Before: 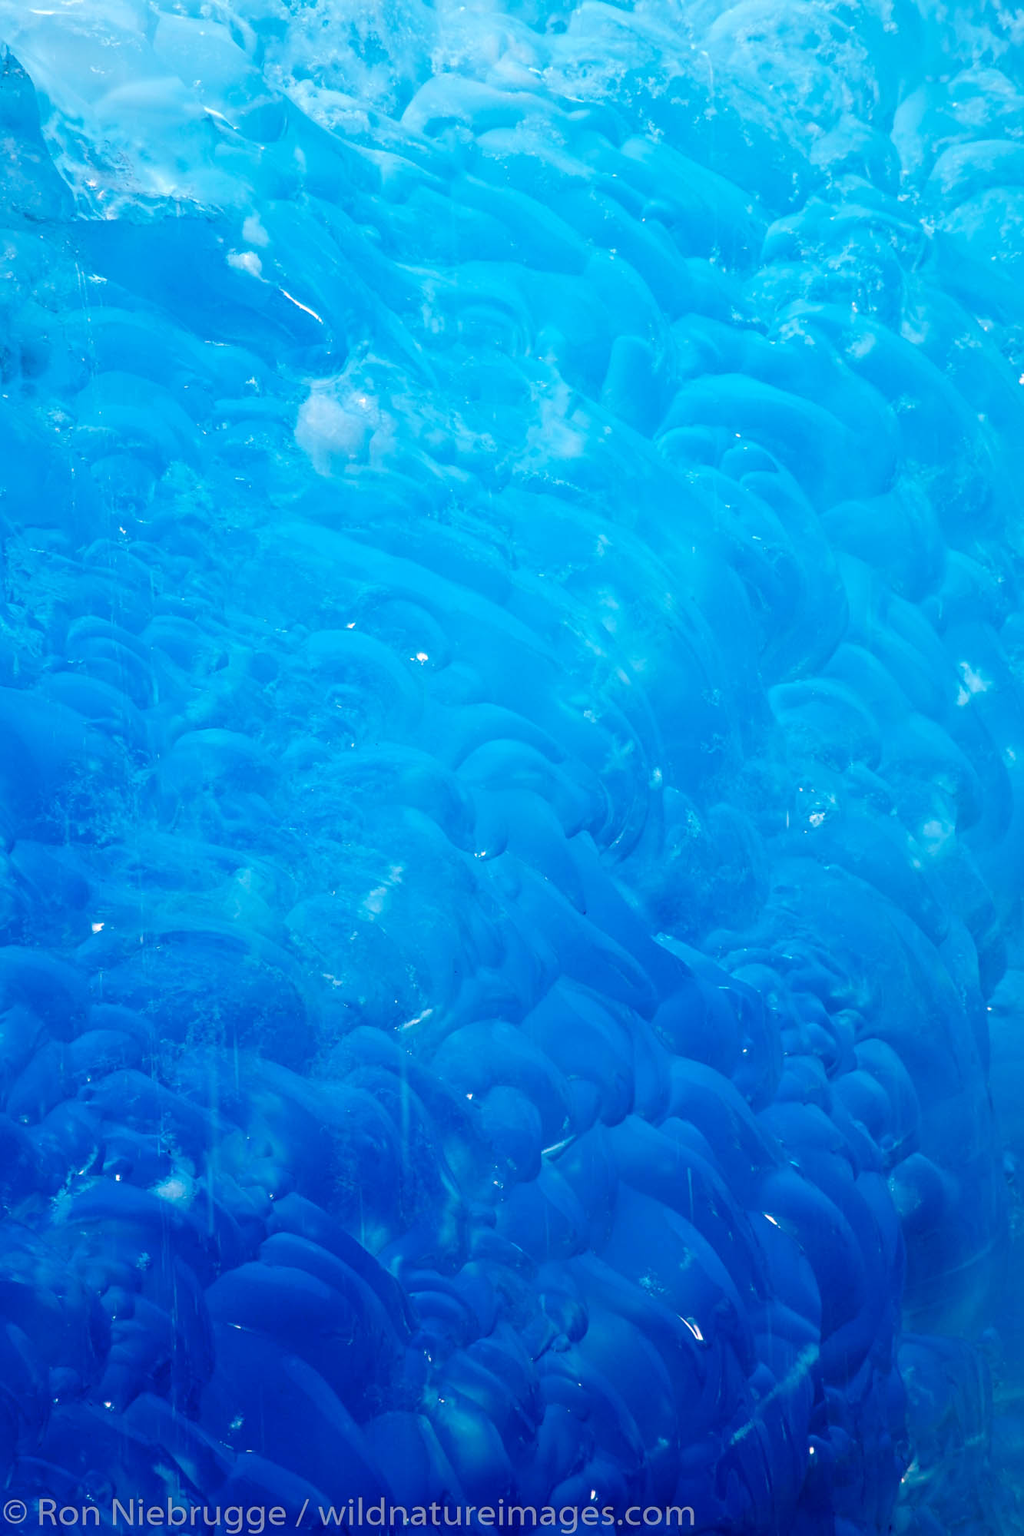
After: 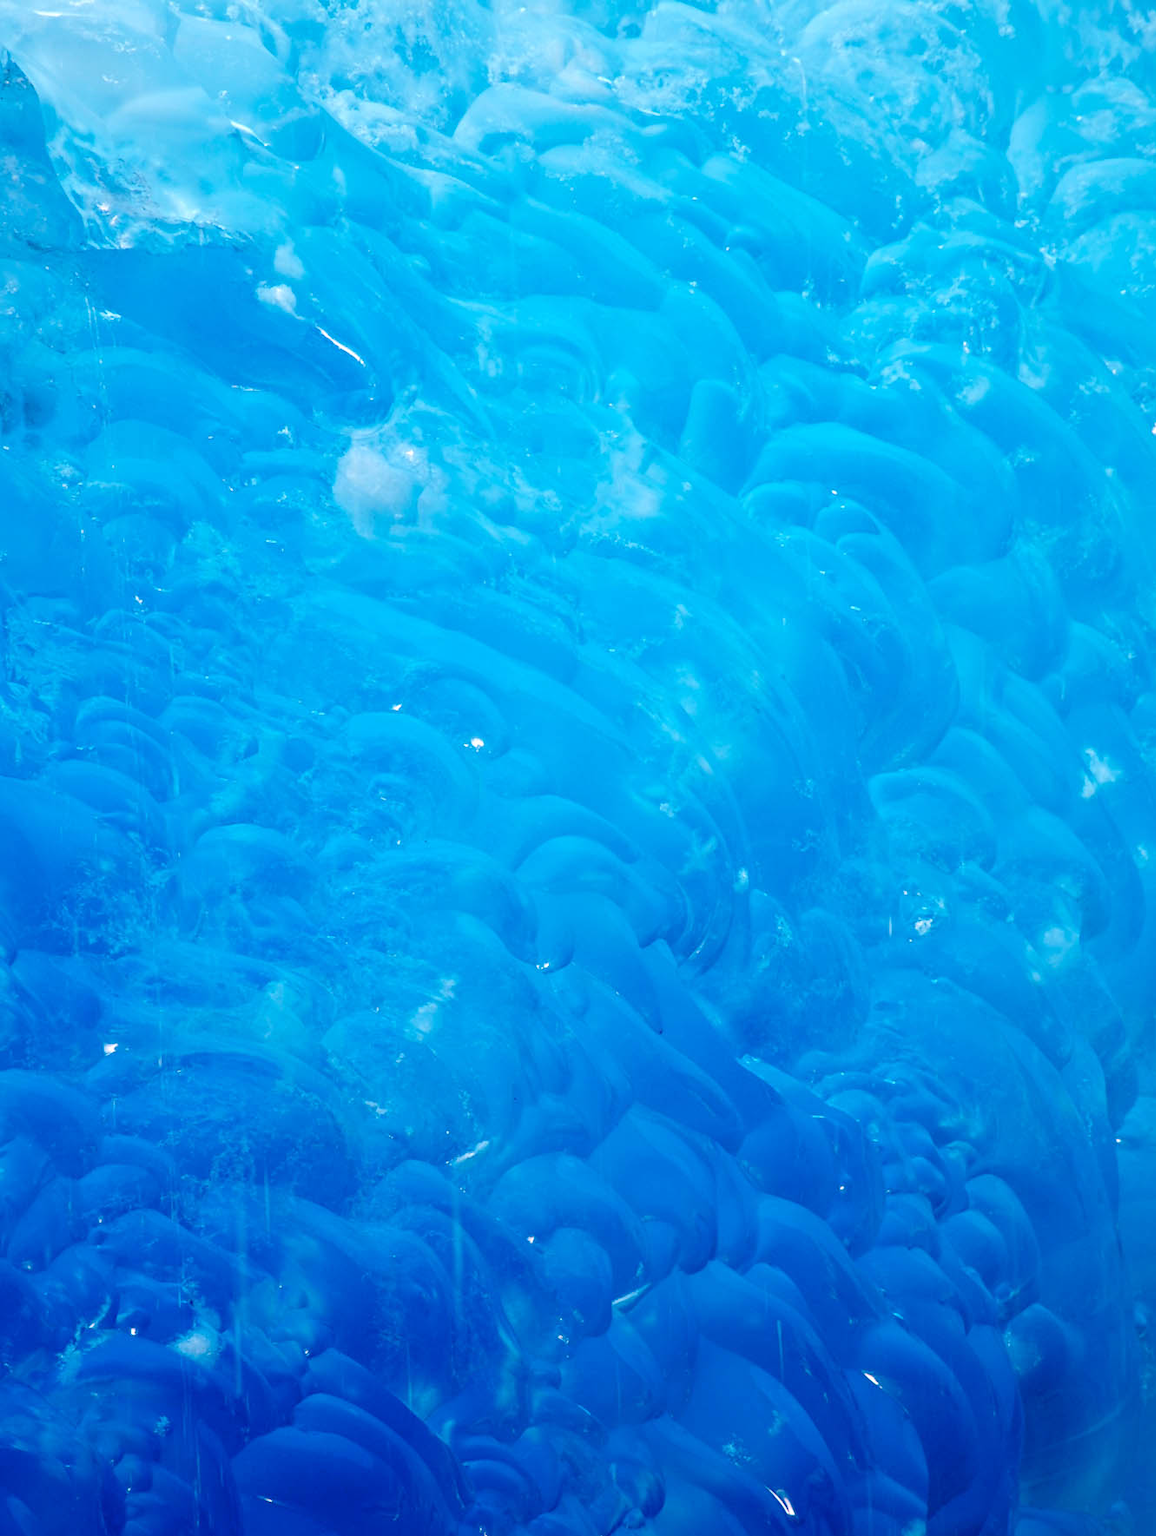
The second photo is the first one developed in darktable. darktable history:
crop and rotate: top 0%, bottom 11.536%
